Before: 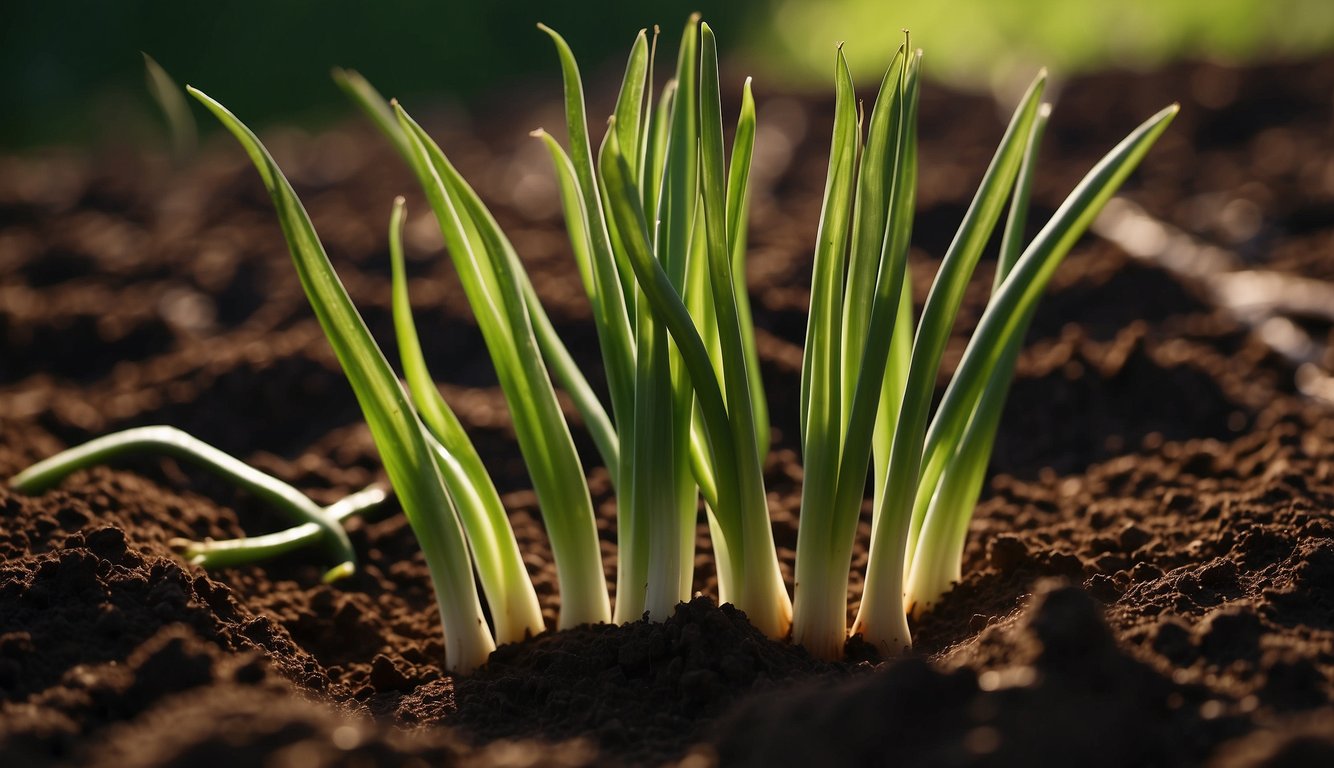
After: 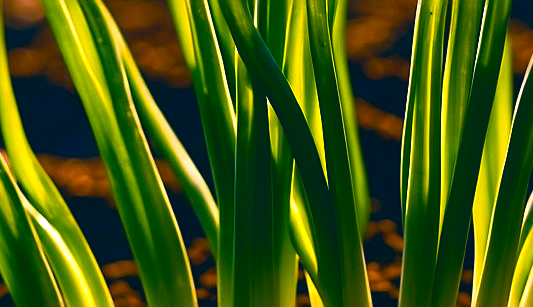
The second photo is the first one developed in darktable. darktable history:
crop: left 30%, top 30%, right 30%, bottom 30%
color correction: highlights a* 17.03, highlights b* 0.205, shadows a* -15.38, shadows b* -14.56, saturation 1.5
sharpen: on, module defaults
color balance rgb: linear chroma grading › global chroma 9%, perceptual saturation grading › global saturation 36%, perceptual saturation grading › shadows 35%, perceptual brilliance grading › global brilliance 15%, perceptual brilliance grading › shadows -35%, global vibrance 15%
